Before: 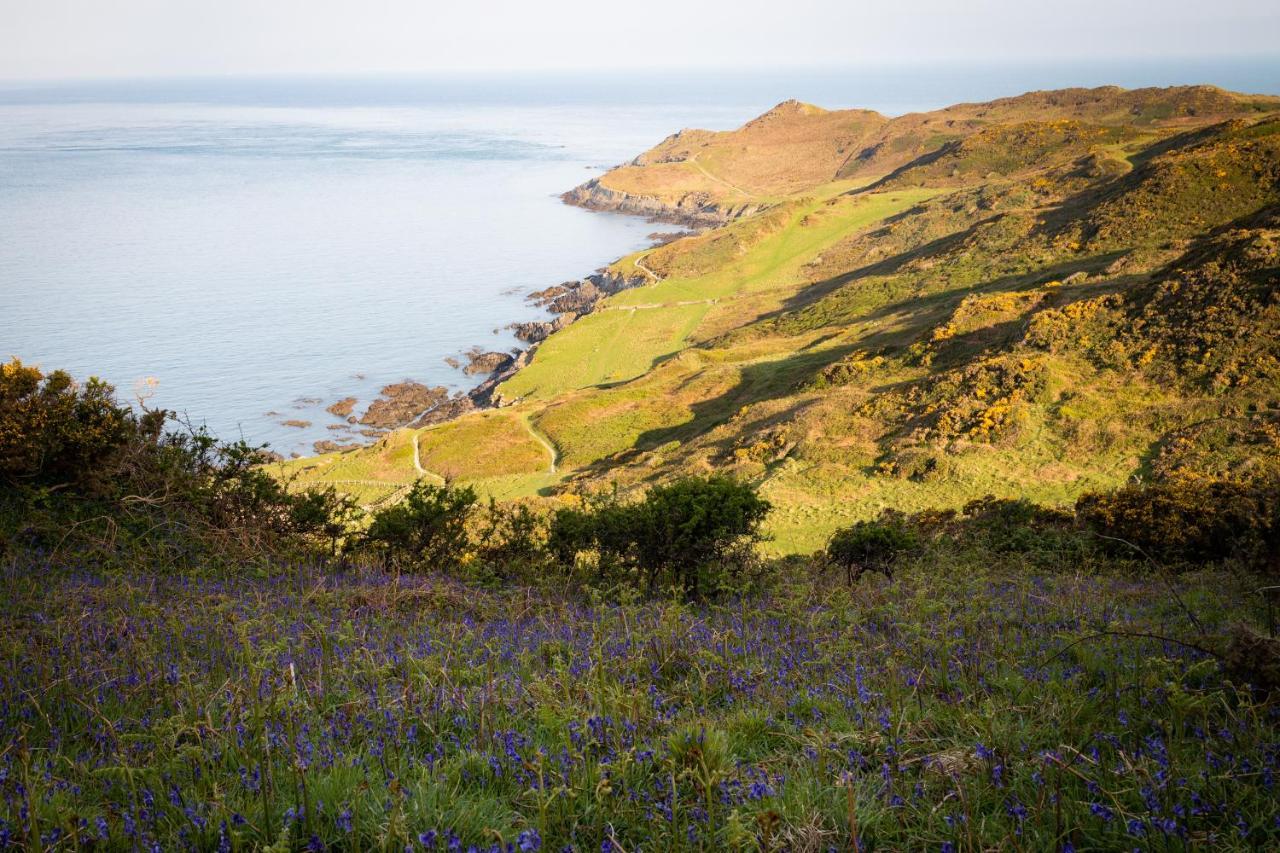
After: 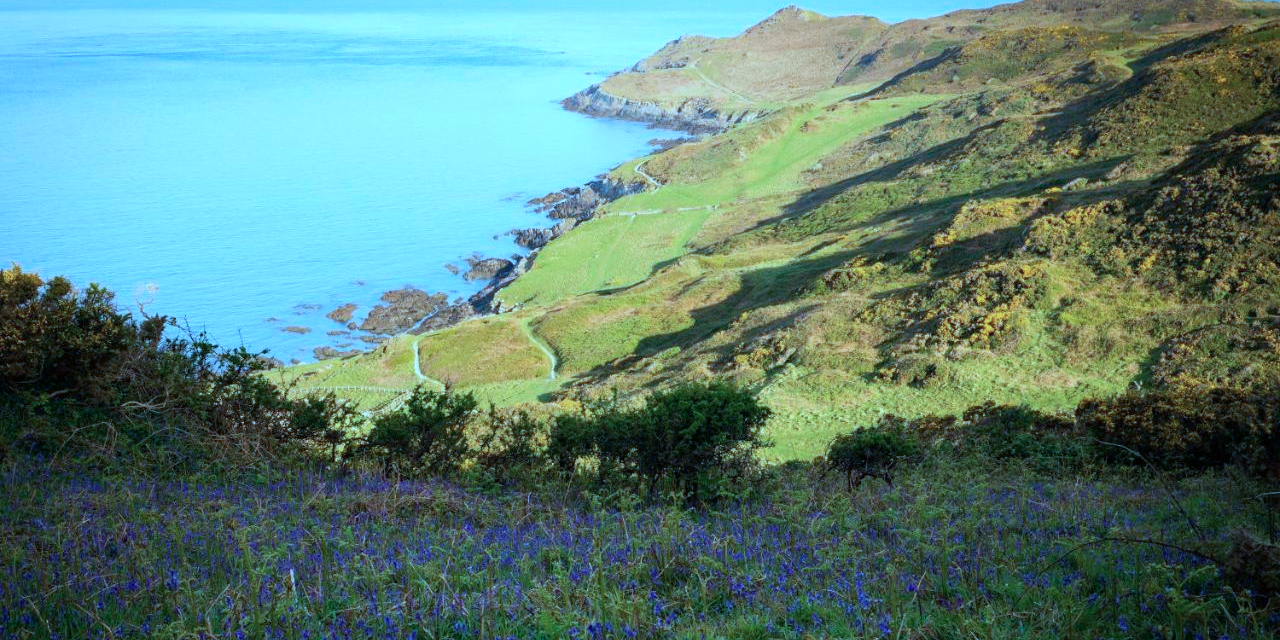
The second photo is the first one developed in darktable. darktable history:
color calibration: illuminant custom, x 0.433, y 0.394, temperature 3114.68 K
crop: top 11.049%, bottom 13.917%
